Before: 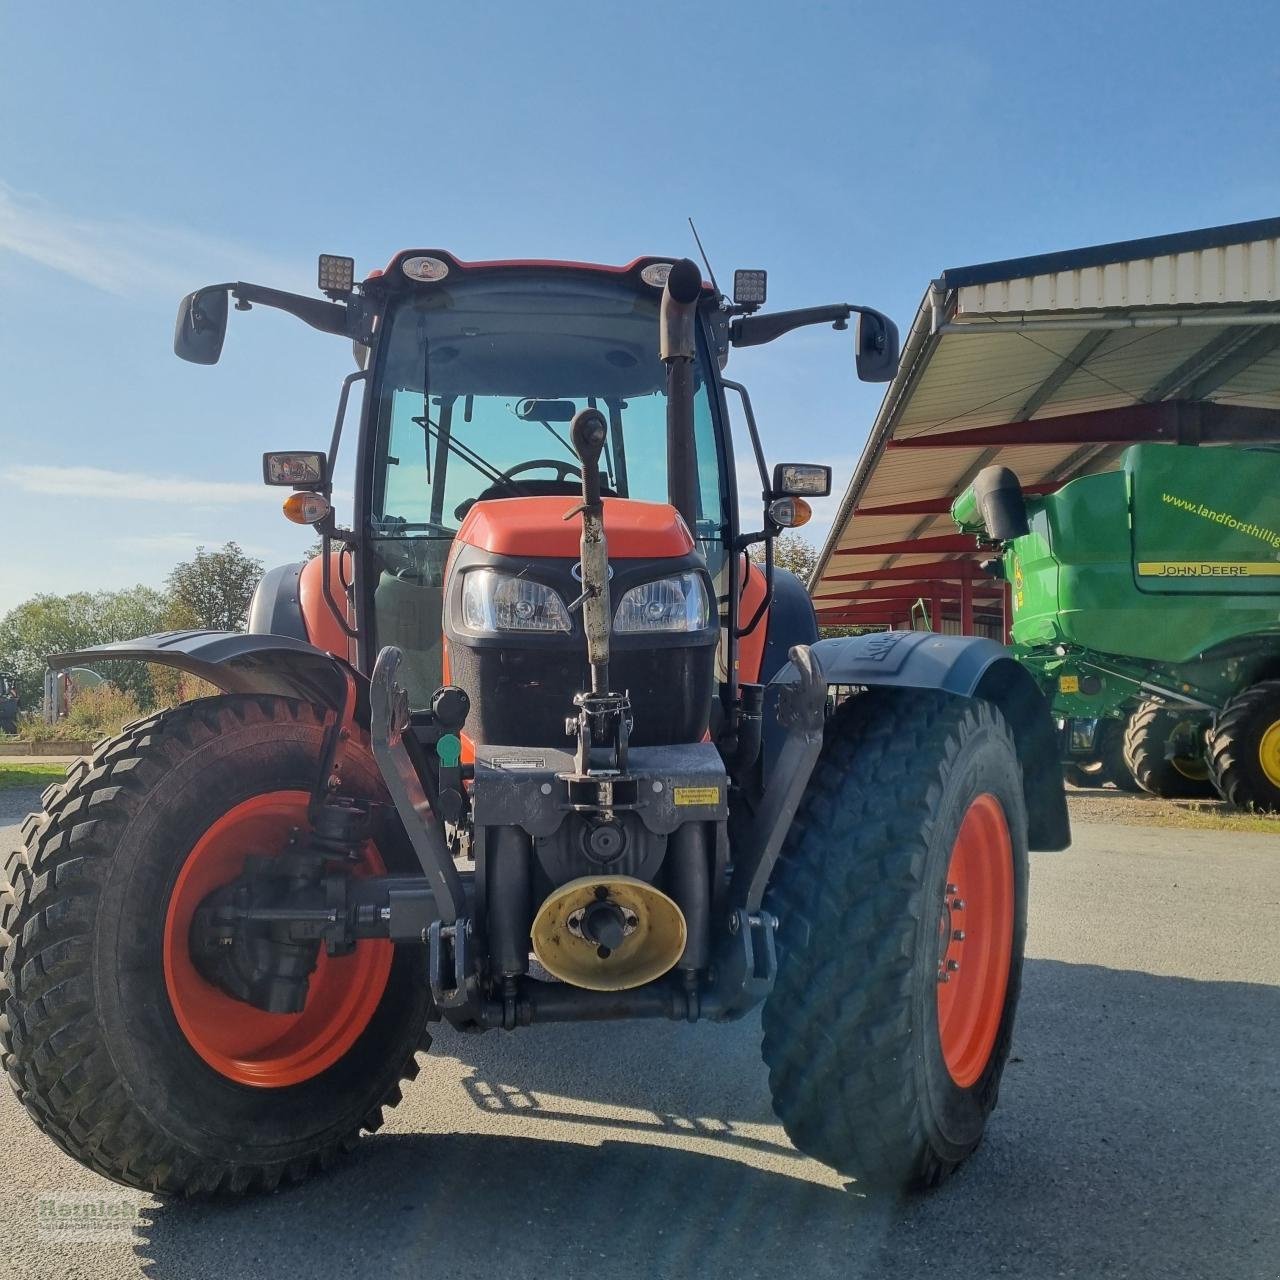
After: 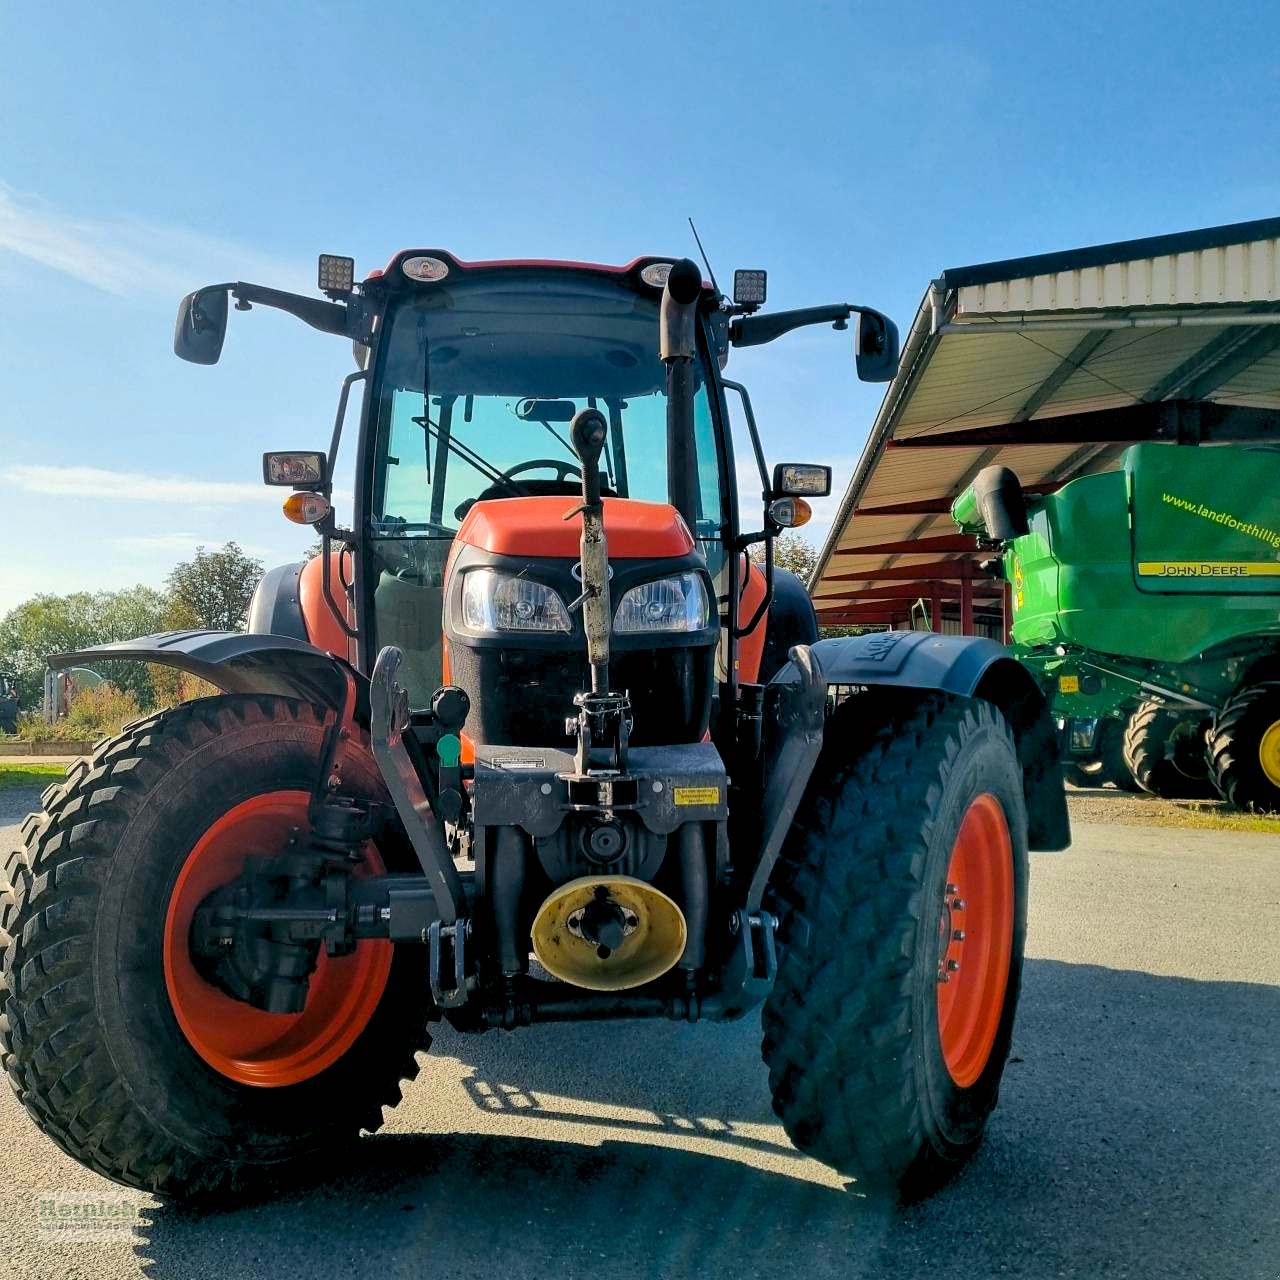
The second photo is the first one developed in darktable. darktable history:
exposure: black level correction 0.009, compensate highlight preservation false
levels: levels [0.055, 0.477, 0.9]
color balance rgb: highlights gain › chroma 1.029%, highlights gain › hue 68.8°, global offset › luminance -0.328%, global offset › chroma 0.116%, global offset › hue 163.16°, linear chroma grading › global chroma 9.29%, perceptual saturation grading › global saturation 7.386%, perceptual saturation grading › shadows 5.011%, global vibrance 9.679%
